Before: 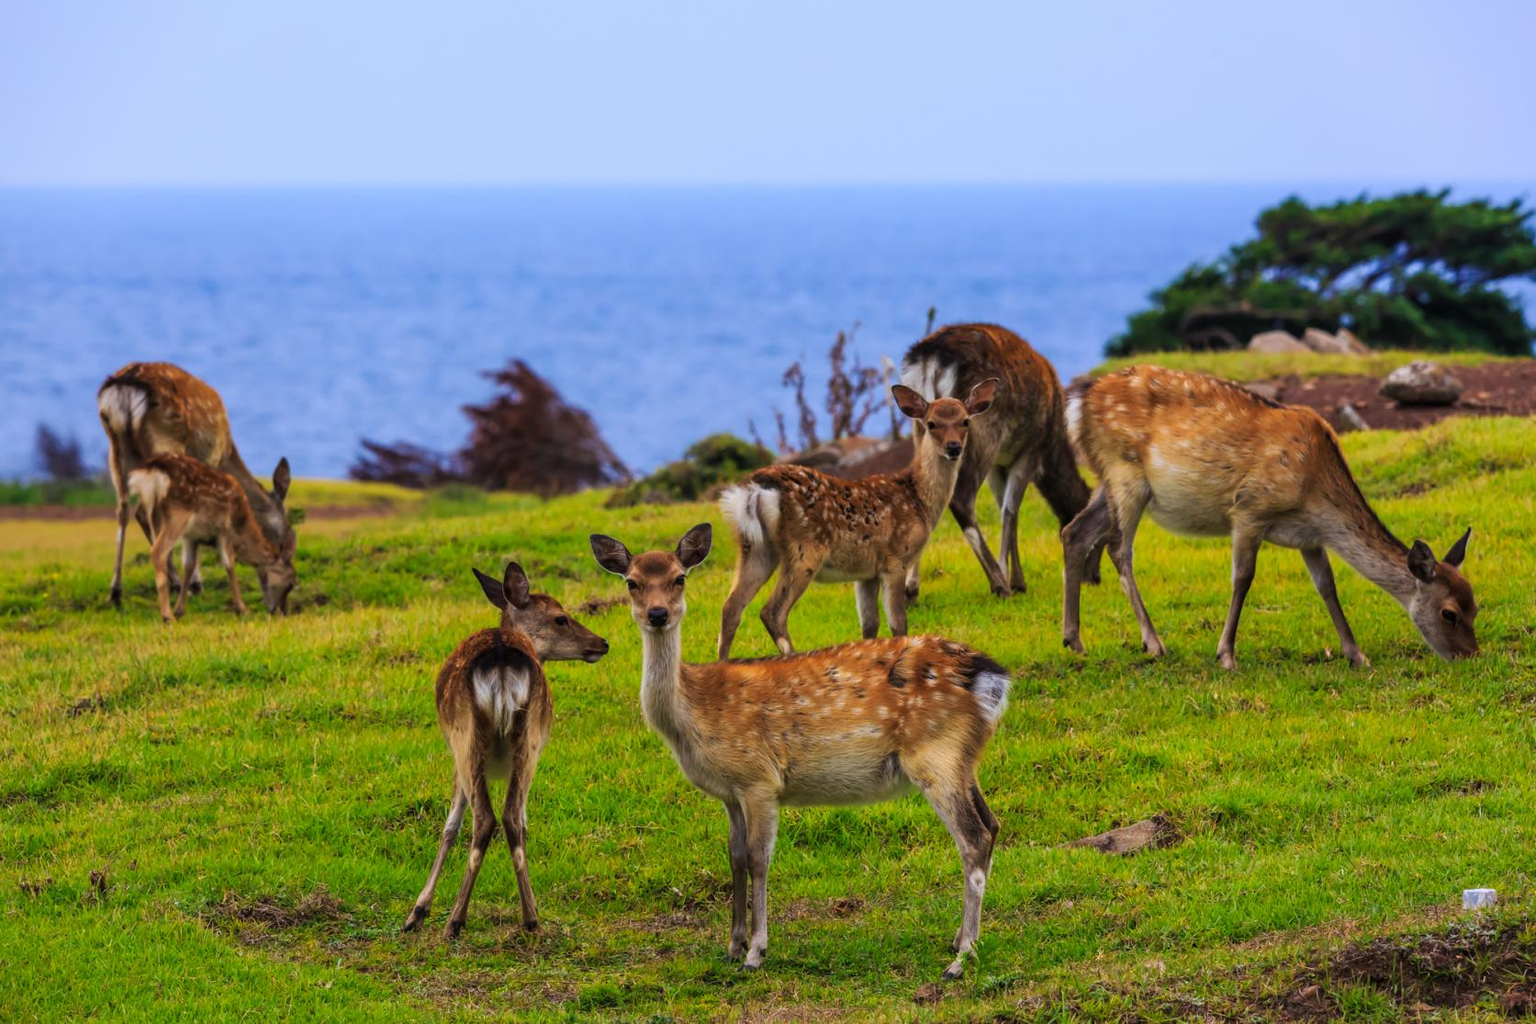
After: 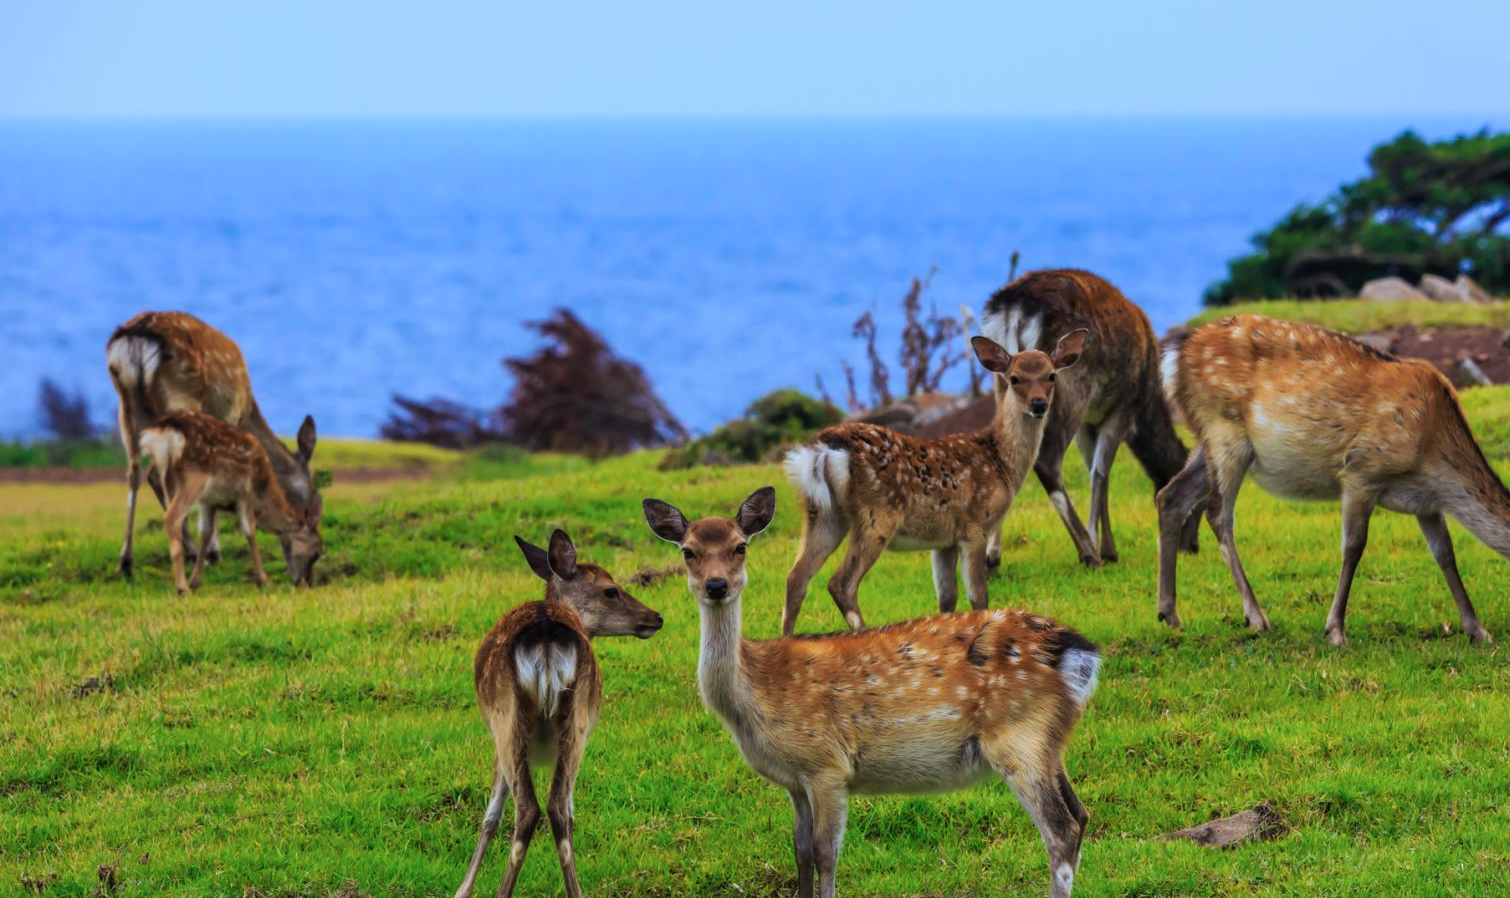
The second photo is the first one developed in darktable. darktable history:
color calibration: illuminant F (fluorescent), F source F9 (Cool White Deluxe 4150 K) – high CRI, x 0.374, y 0.373, temperature 4158.34 K
crop: top 7.49%, right 9.717%, bottom 11.943%
